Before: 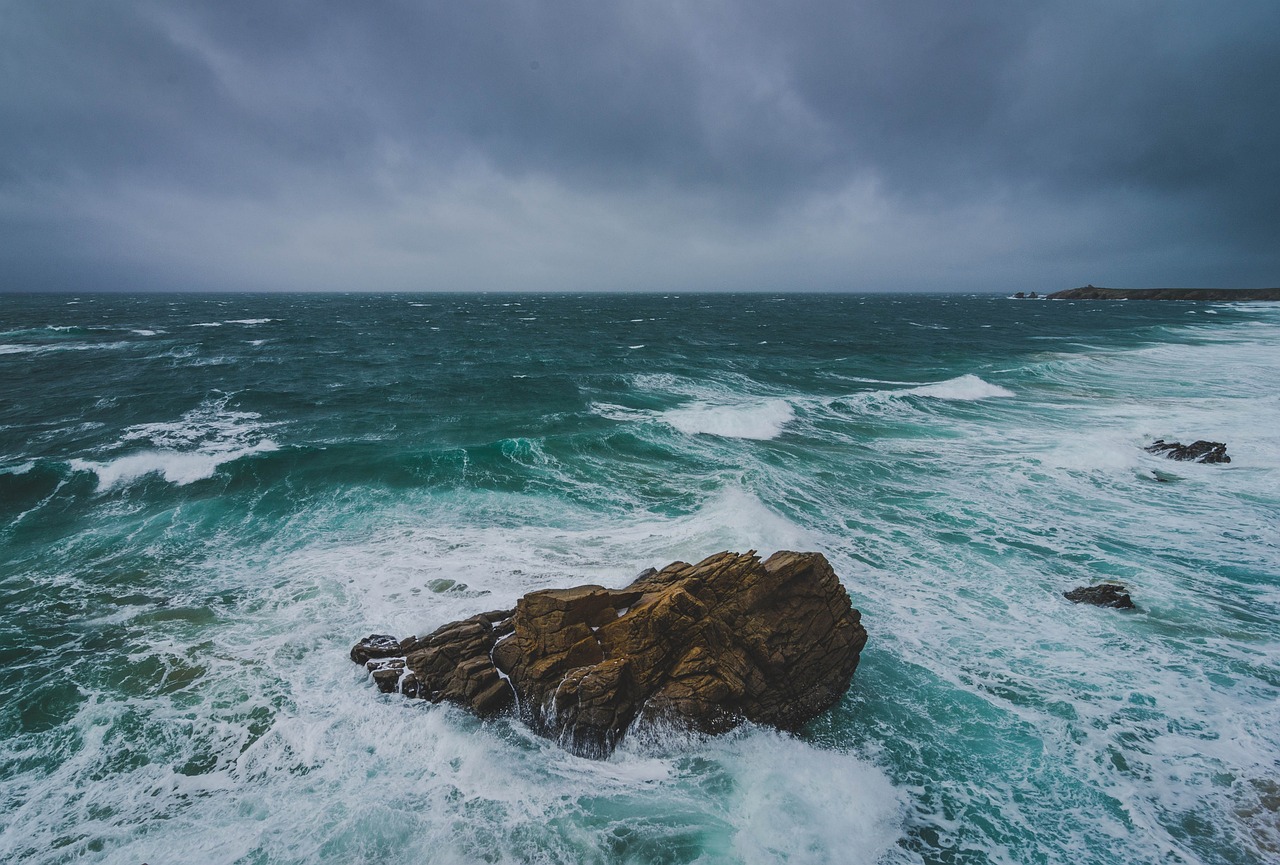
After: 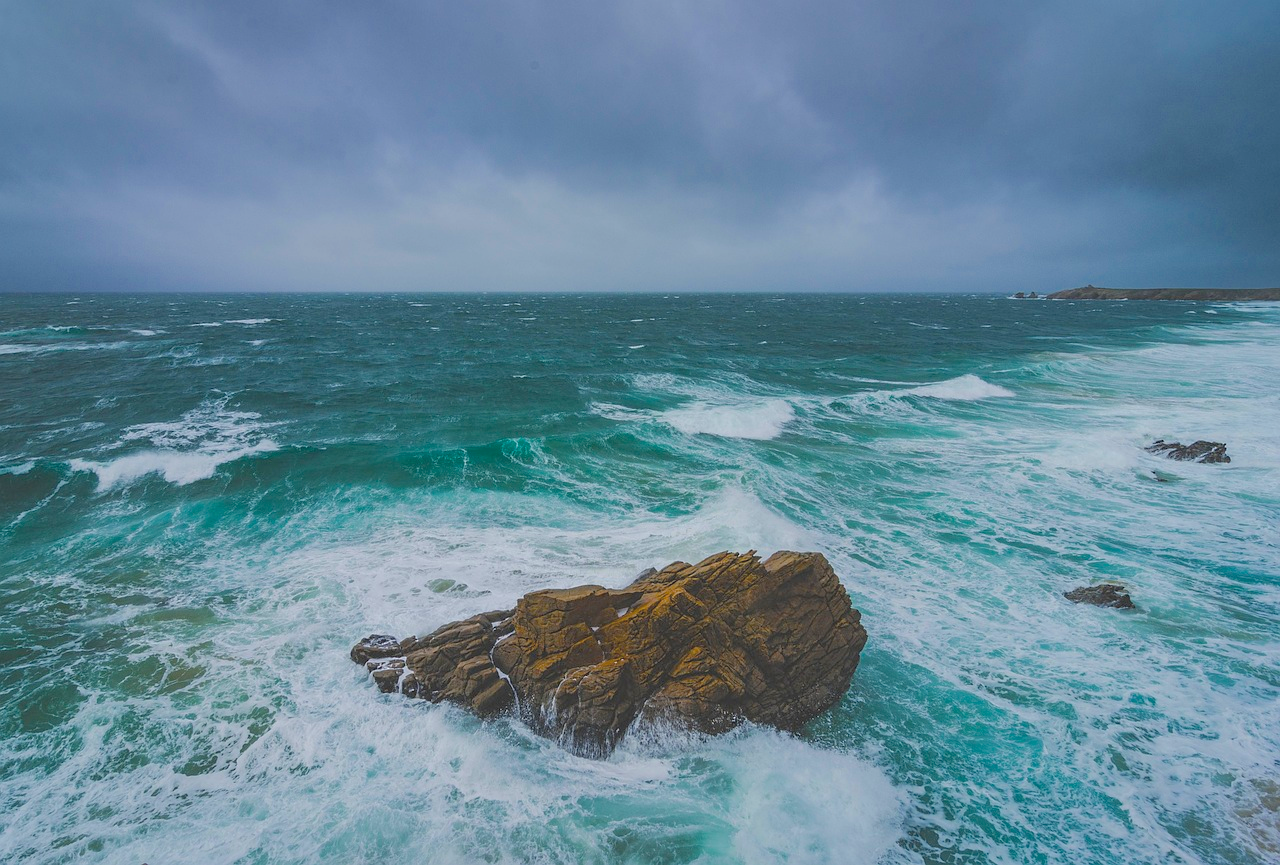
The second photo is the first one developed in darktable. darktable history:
tone curve: curves: ch0 [(0, 0) (0.004, 0.008) (0.077, 0.156) (0.169, 0.29) (0.774, 0.774) (1, 1)], color space Lab, independent channels, preserve colors none
color balance rgb: perceptual saturation grading › global saturation 25.54%, global vibrance 15.925%, saturation formula JzAzBz (2021)
